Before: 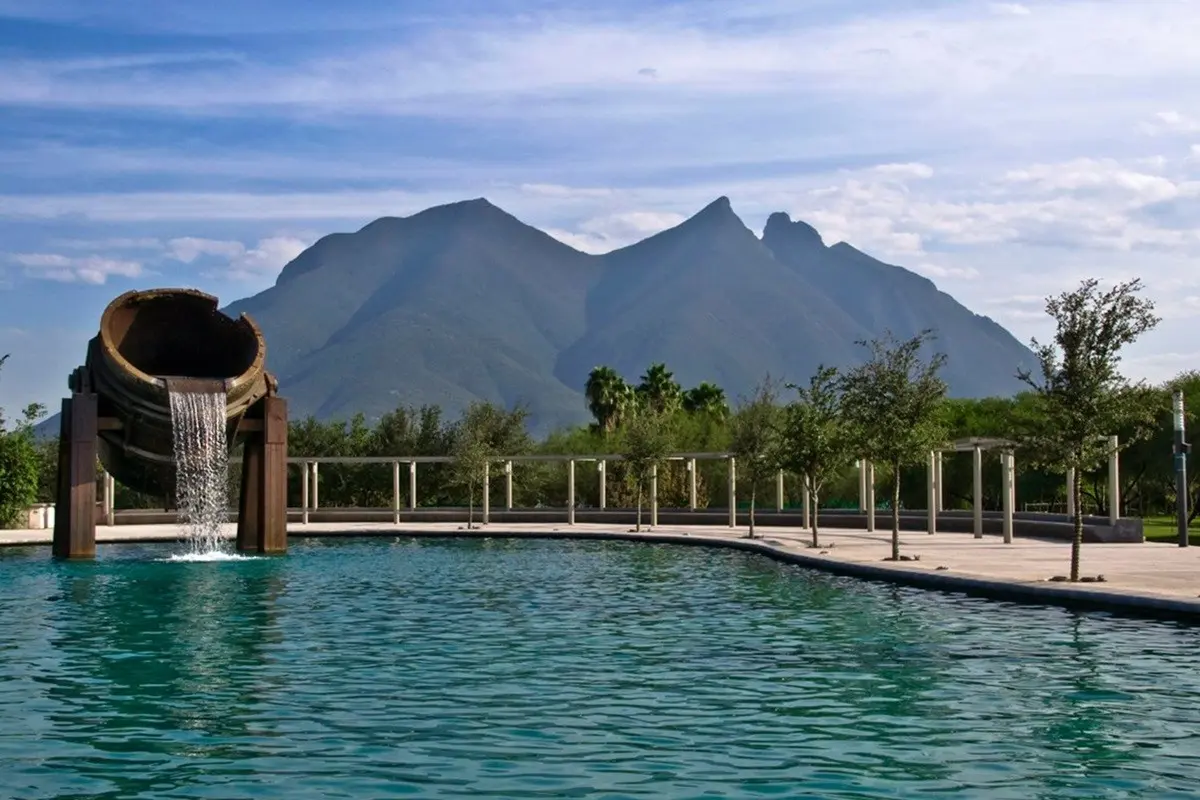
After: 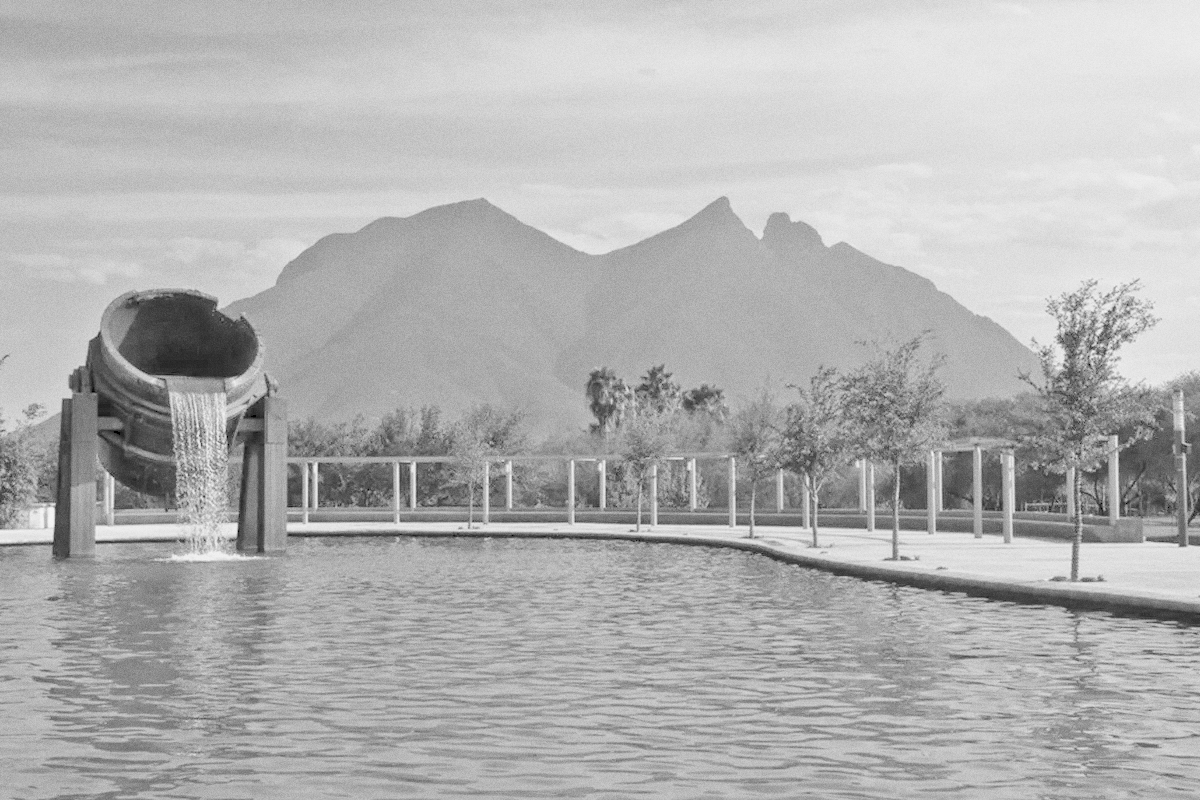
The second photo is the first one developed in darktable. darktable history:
monochrome: a 30.25, b 92.03
contrast brightness saturation: brightness 1
grain: coarseness 0.09 ISO
